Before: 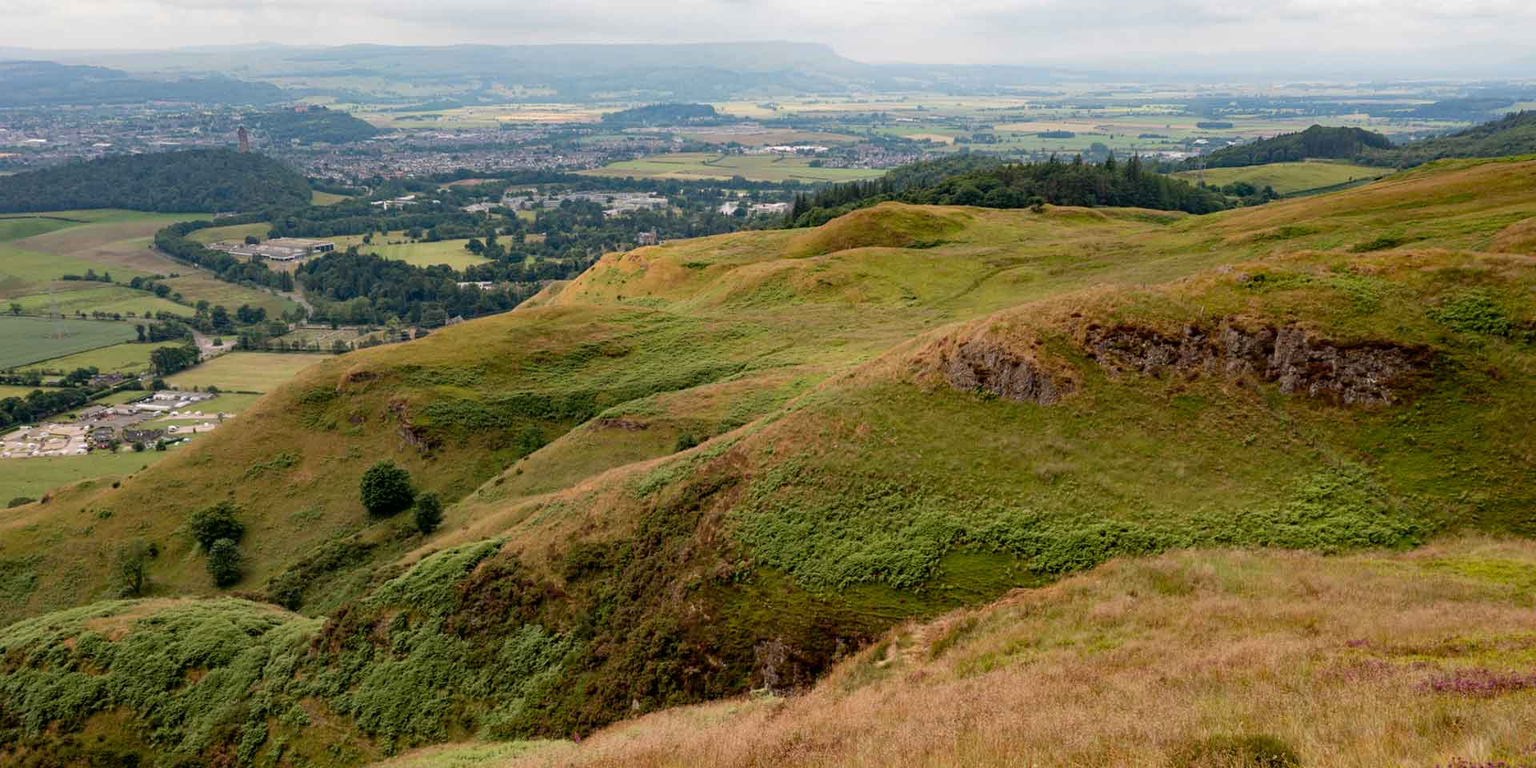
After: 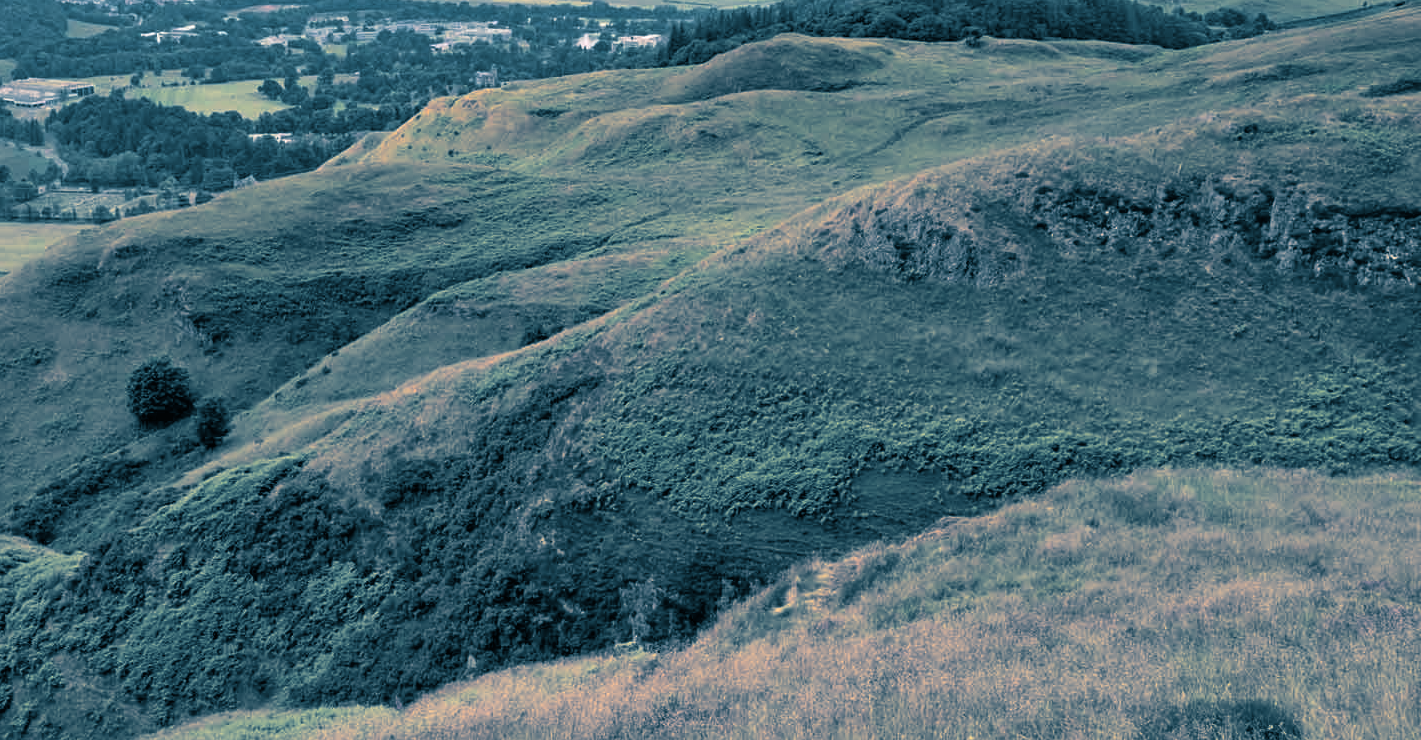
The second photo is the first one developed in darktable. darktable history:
tone equalizer: -8 EV 1 EV, -7 EV 1 EV, -6 EV 1 EV, -5 EV 1 EV, -4 EV 1 EV, -3 EV 0.75 EV, -2 EV 0.5 EV, -1 EV 0.25 EV
split-toning: shadows › hue 212.4°, balance -70
shadows and highlights: shadows 37.27, highlights -28.18, soften with gaussian
crop: left 16.871%, top 22.857%, right 9.116%
